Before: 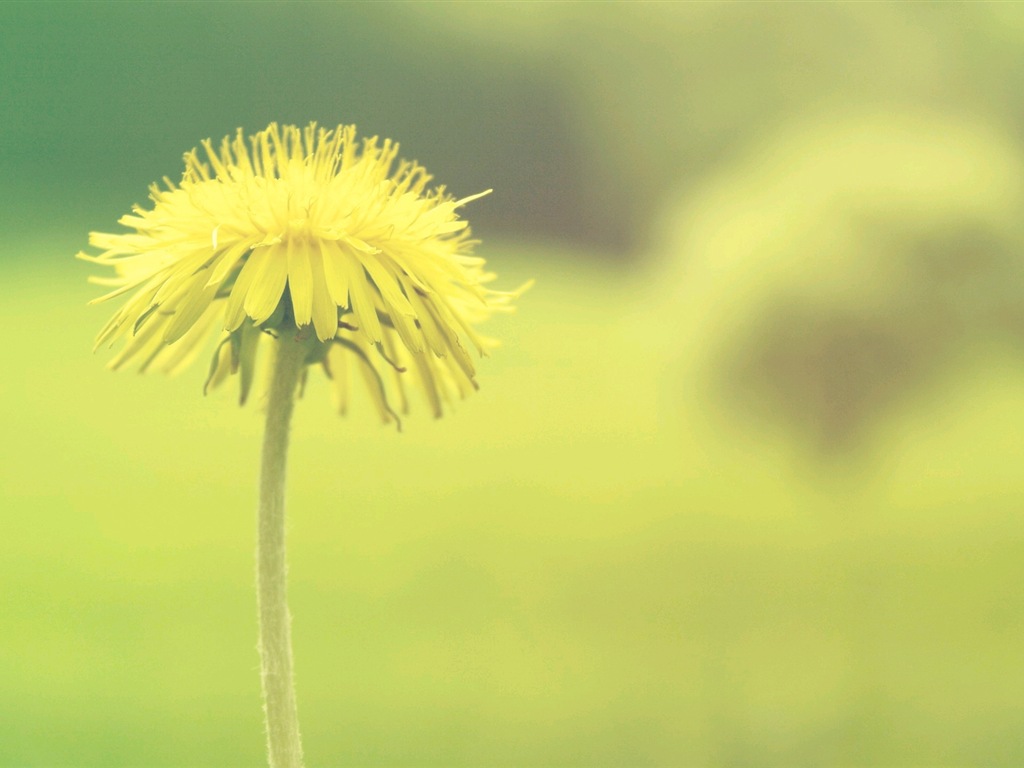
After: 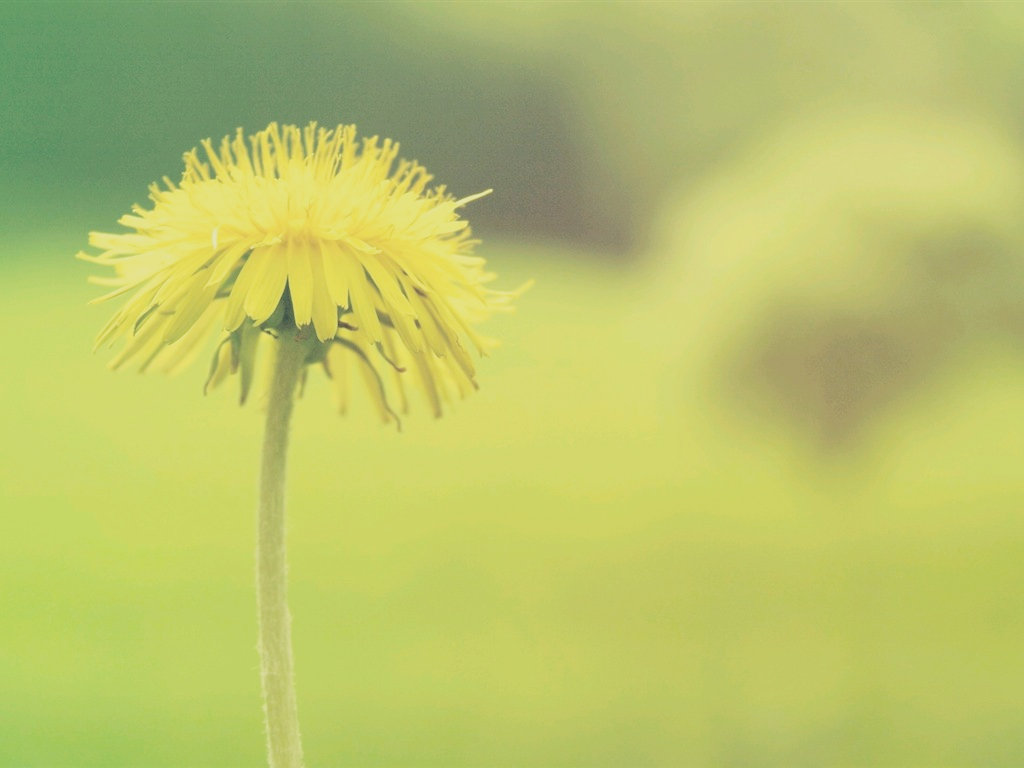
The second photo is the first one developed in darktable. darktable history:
filmic rgb: black relative exposure -5.11 EV, white relative exposure 3.97 EV, hardness 2.9, contrast 1.3
